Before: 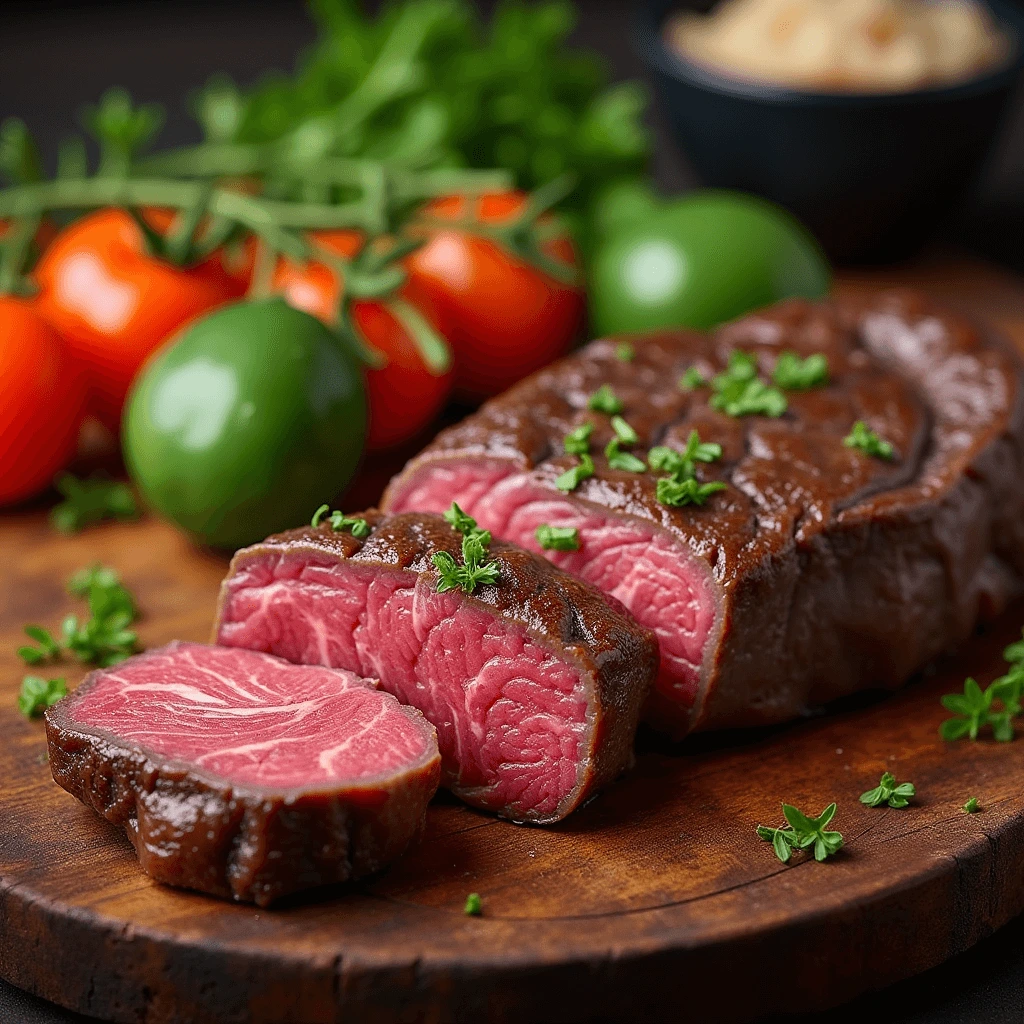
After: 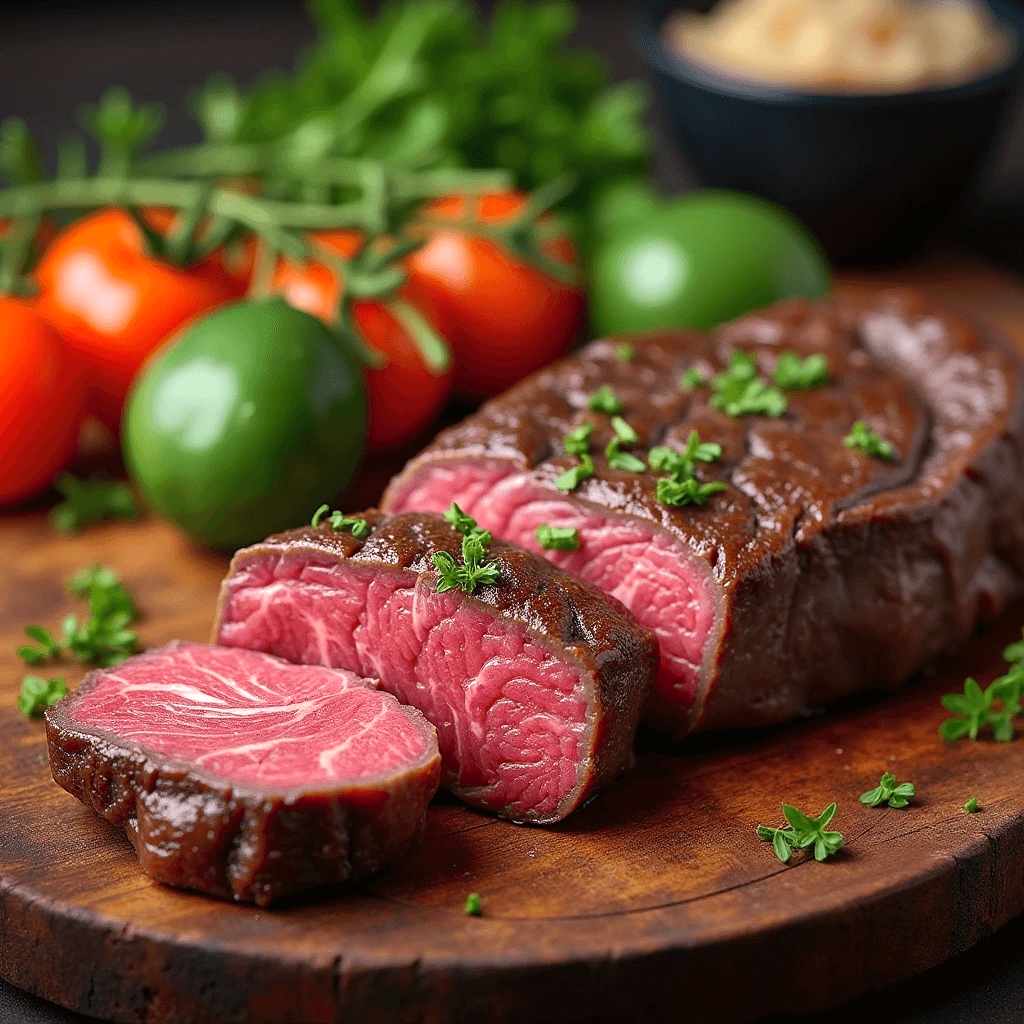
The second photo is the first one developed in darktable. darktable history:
white balance: red 1, blue 1
tone equalizer: -8 EV -0.417 EV, -7 EV -0.389 EV, -6 EV -0.333 EV, -5 EV -0.222 EV, -3 EV 0.222 EV, -2 EV 0.333 EV, -1 EV 0.389 EV, +0 EV 0.417 EV, edges refinement/feathering 500, mask exposure compensation -1.57 EV, preserve details no
shadows and highlights: on, module defaults
